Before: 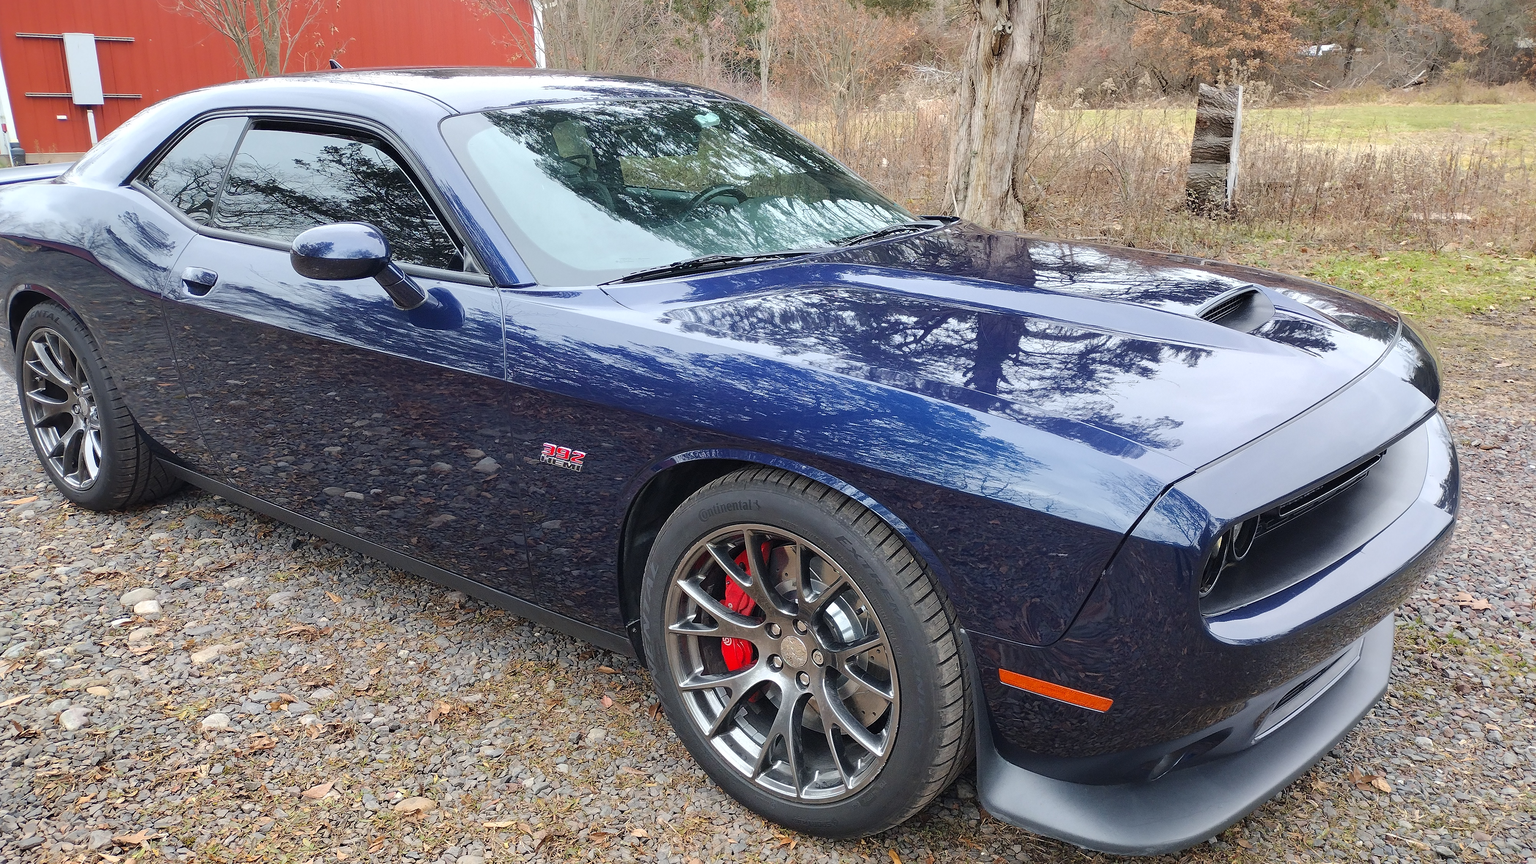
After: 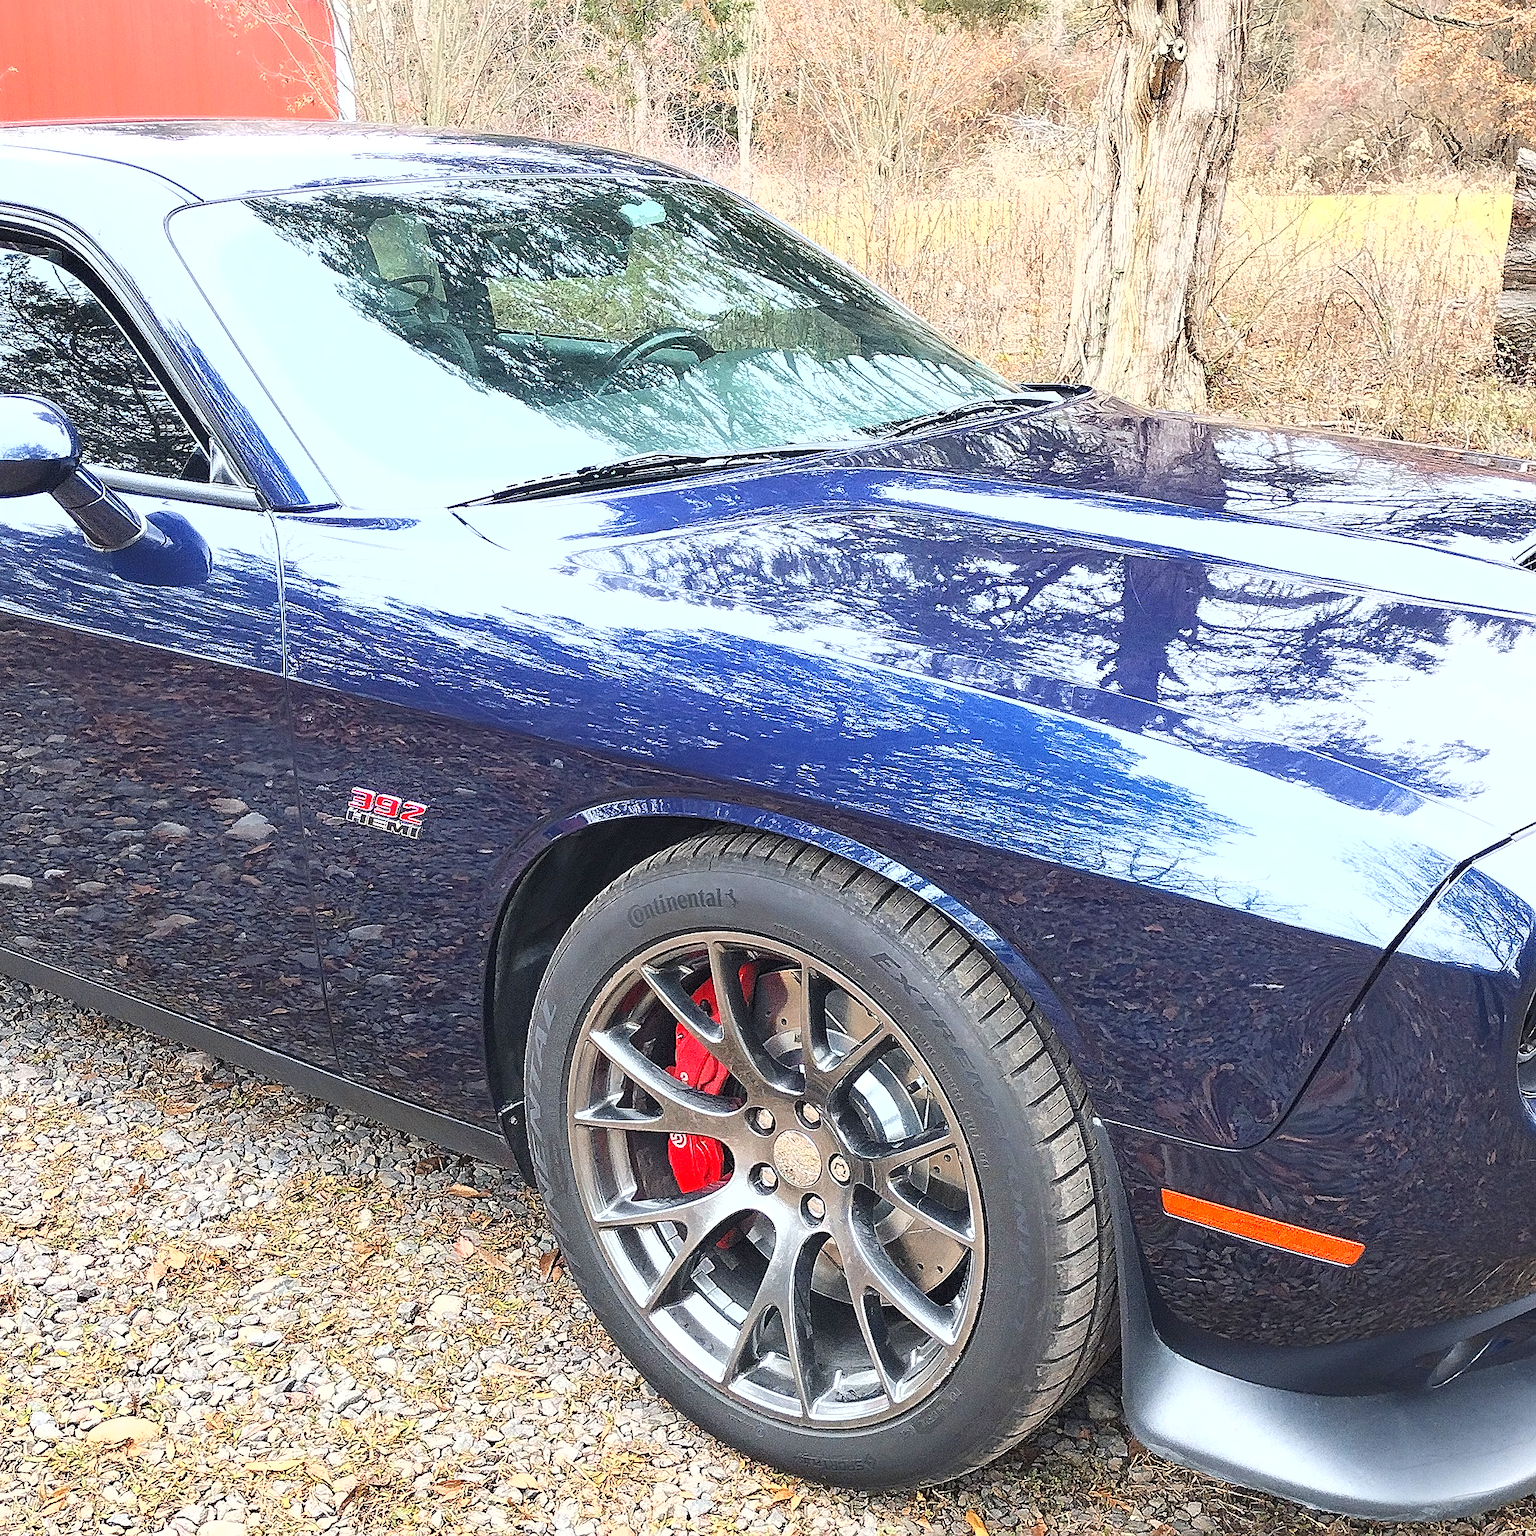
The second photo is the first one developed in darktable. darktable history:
exposure: exposure 1.15 EV, compensate highlight preservation false
sharpen: on, module defaults
crop and rotate: left 22.516%, right 21.234%
fill light: on, module defaults
